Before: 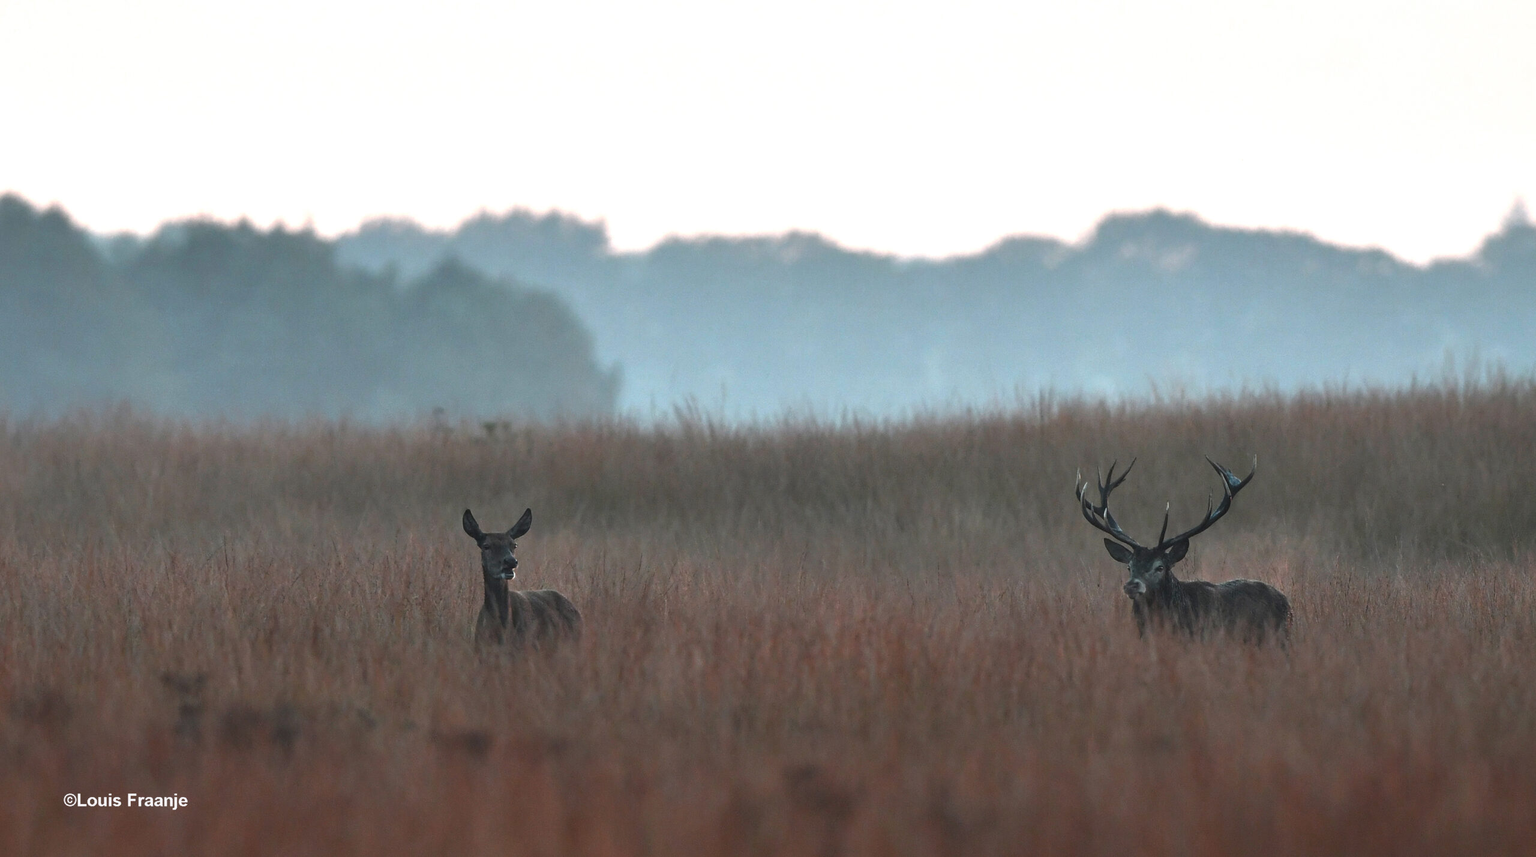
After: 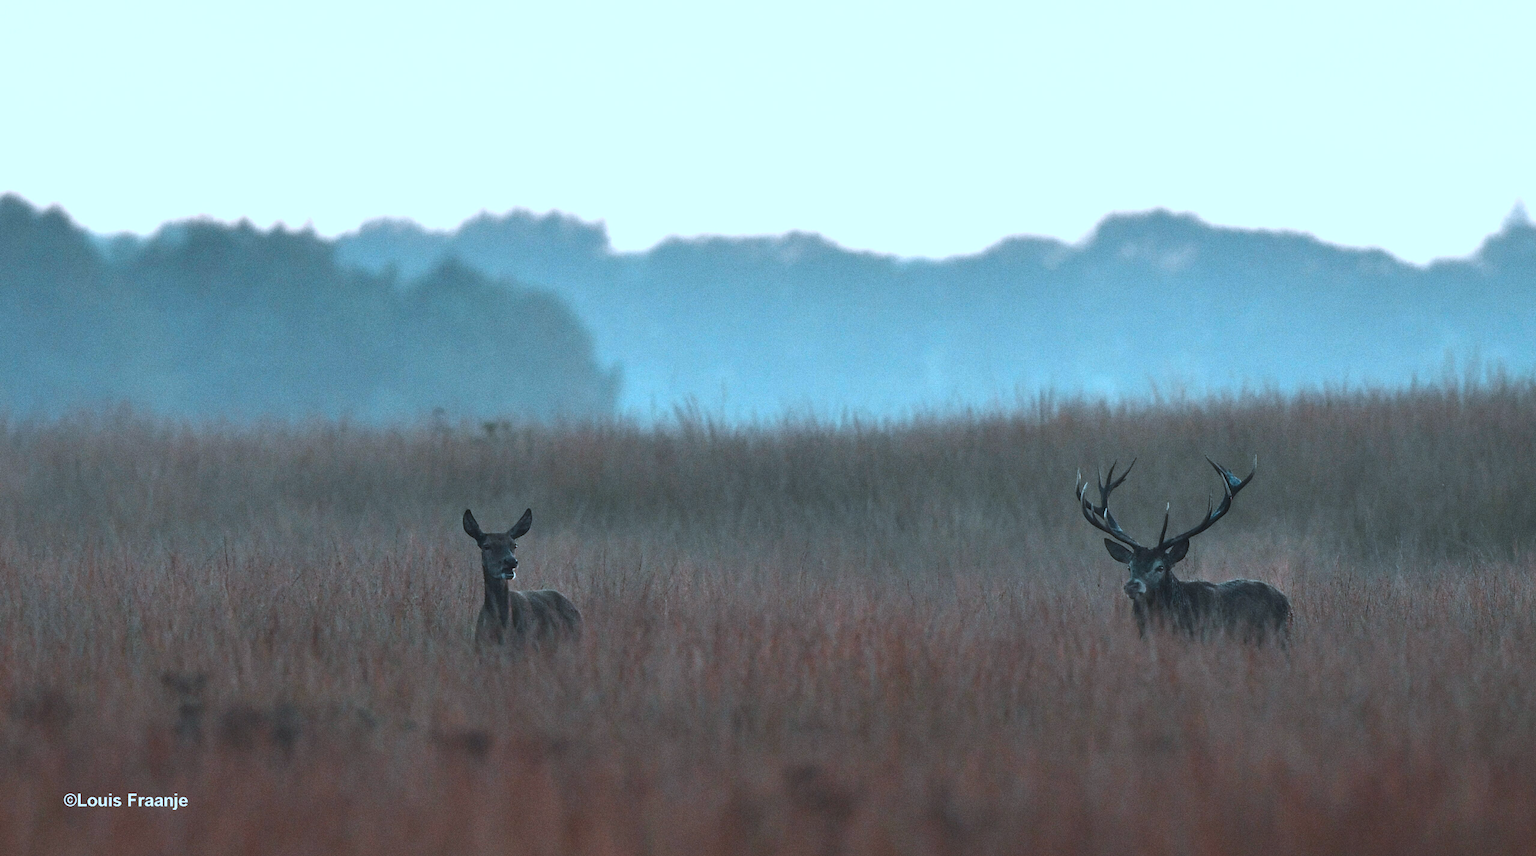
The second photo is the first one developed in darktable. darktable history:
color correction: highlights a* -10.69, highlights b* -19.19
grain: coarseness 3.21 ISO
